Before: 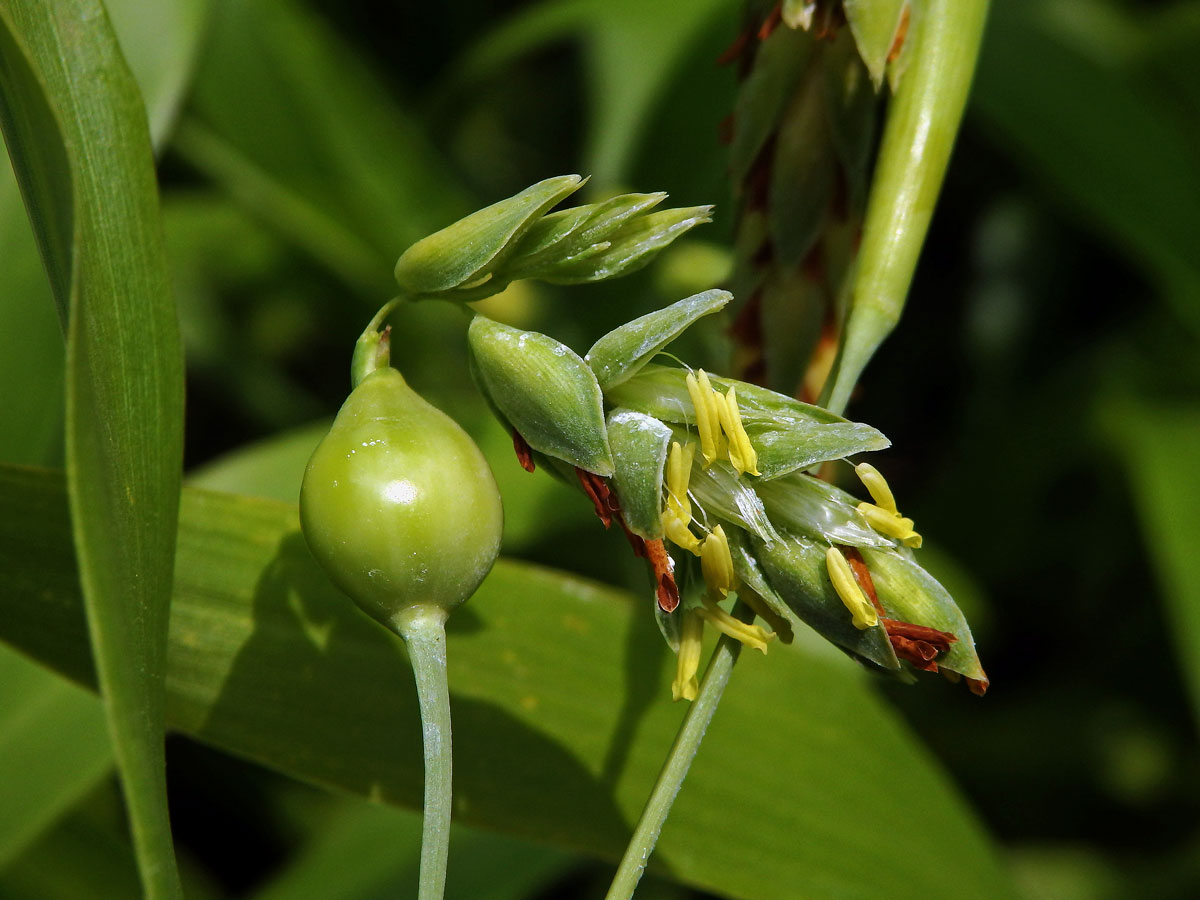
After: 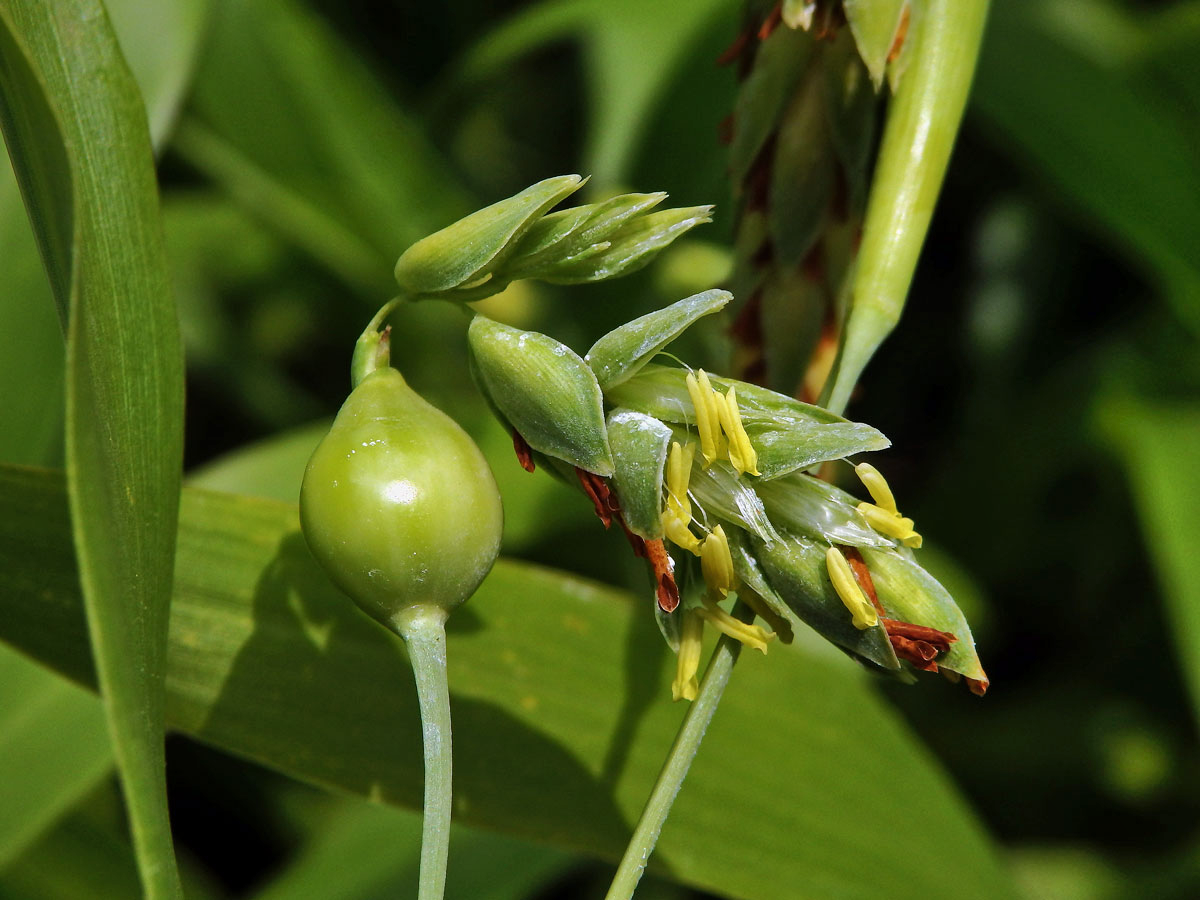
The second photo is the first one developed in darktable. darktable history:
shadows and highlights: highlights color adjustment 89.53%, soften with gaussian
